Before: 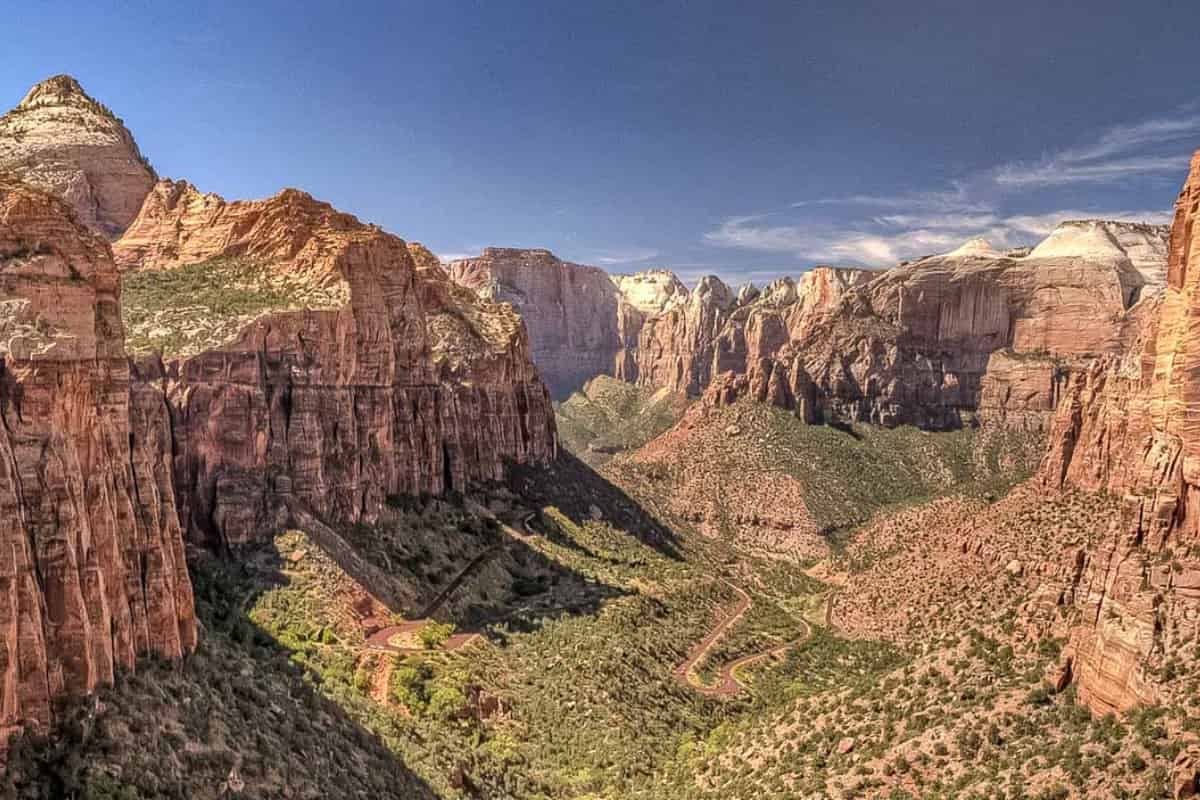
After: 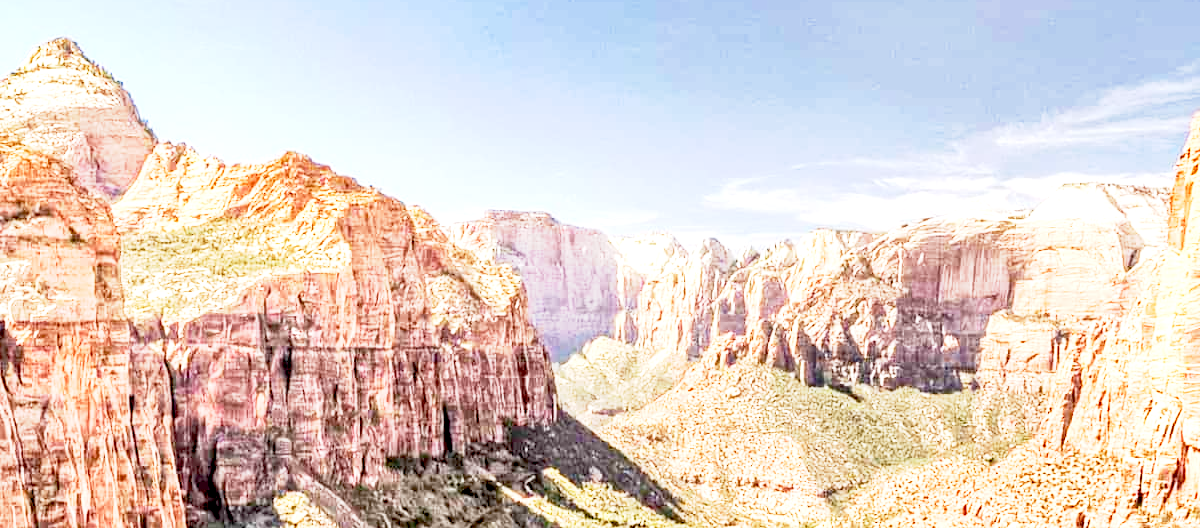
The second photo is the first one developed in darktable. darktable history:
base curve: curves: ch0 [(0, 0) (0.088, 0.125) (0.176, 0.251) (0.354, 0.501) (0.613, 0.749) (1, 0.877)], preserve colors none
color calibration: illuminant same as pipeline (D50), adaptation XYZ, x 0.345, y 0.359, temperature 5008.62 K
exposure: black level correction 0.005, exposure 2.077 EV, compensate highlight preservation false
crop and rotate: top 4.822%, bottom 29.156%
